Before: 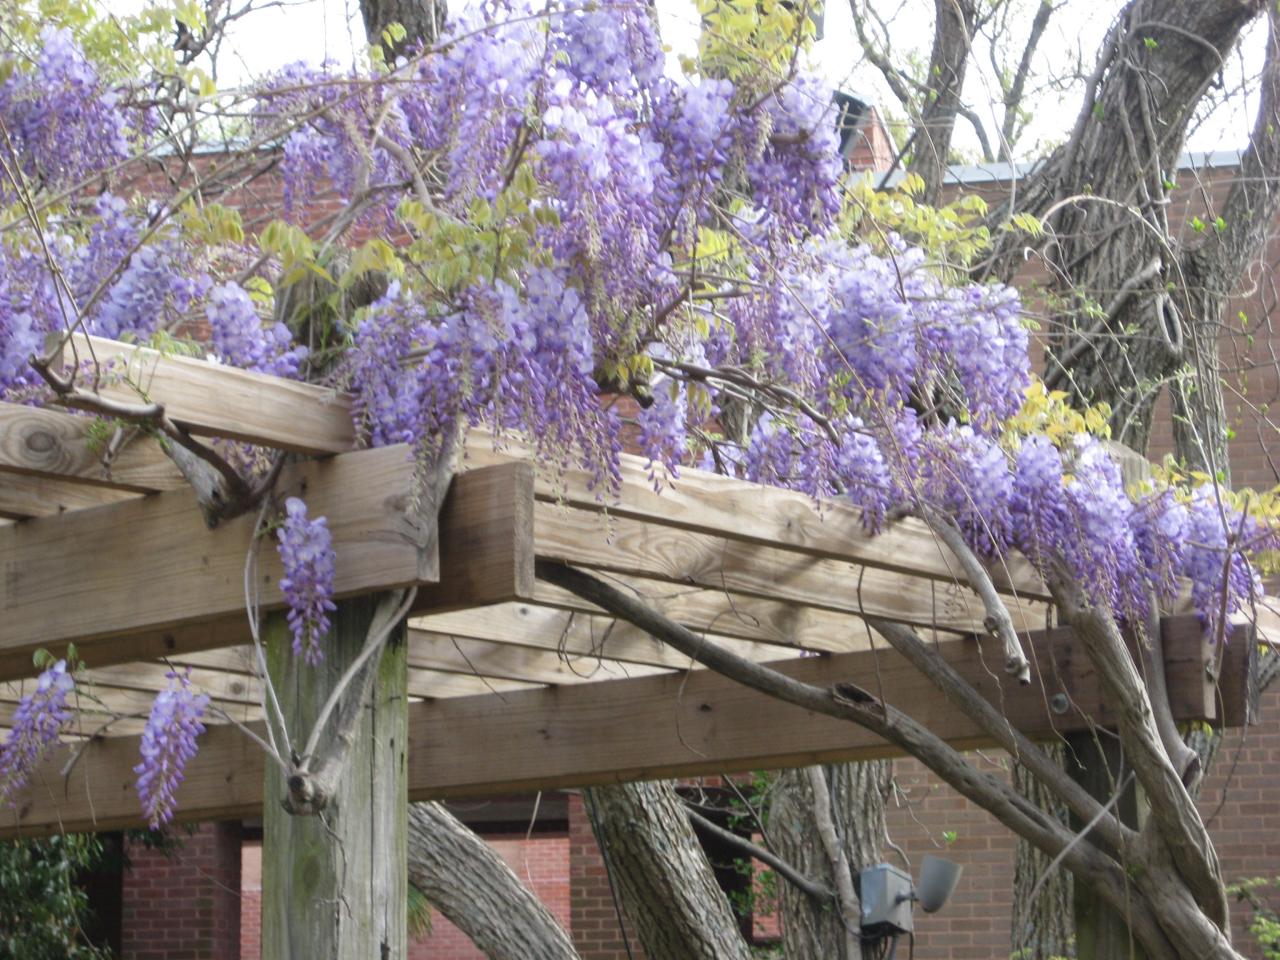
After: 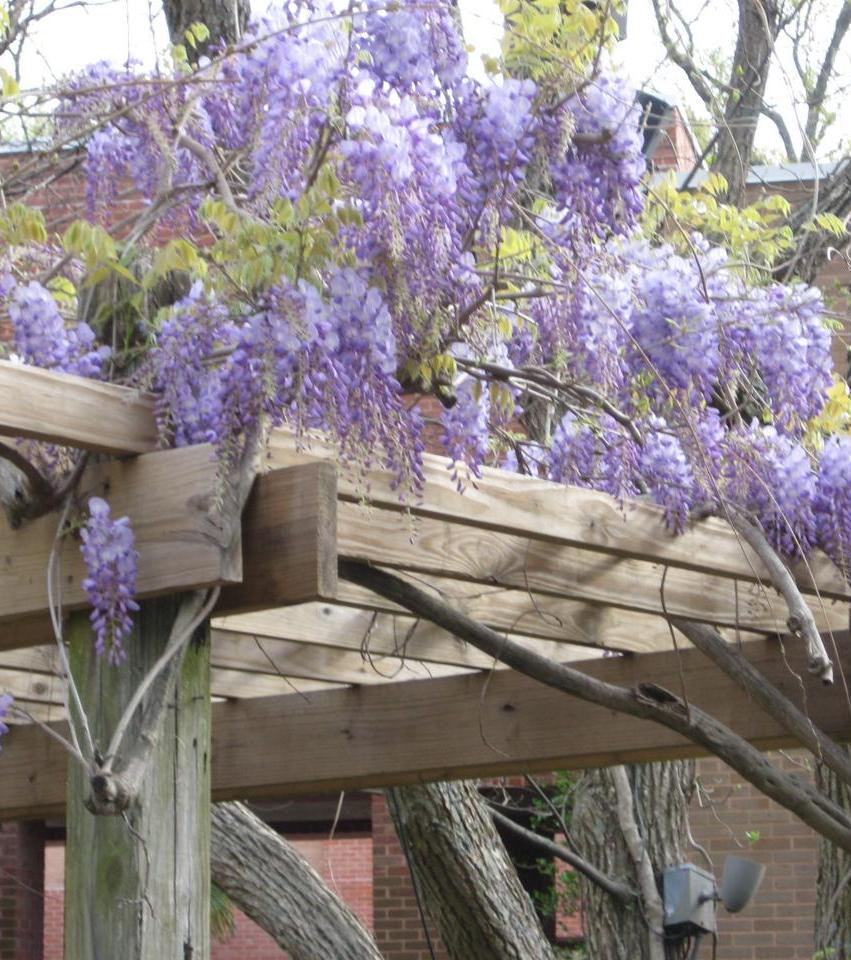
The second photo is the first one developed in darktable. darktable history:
crop and rotate: left 15.414%, right 18.053%
